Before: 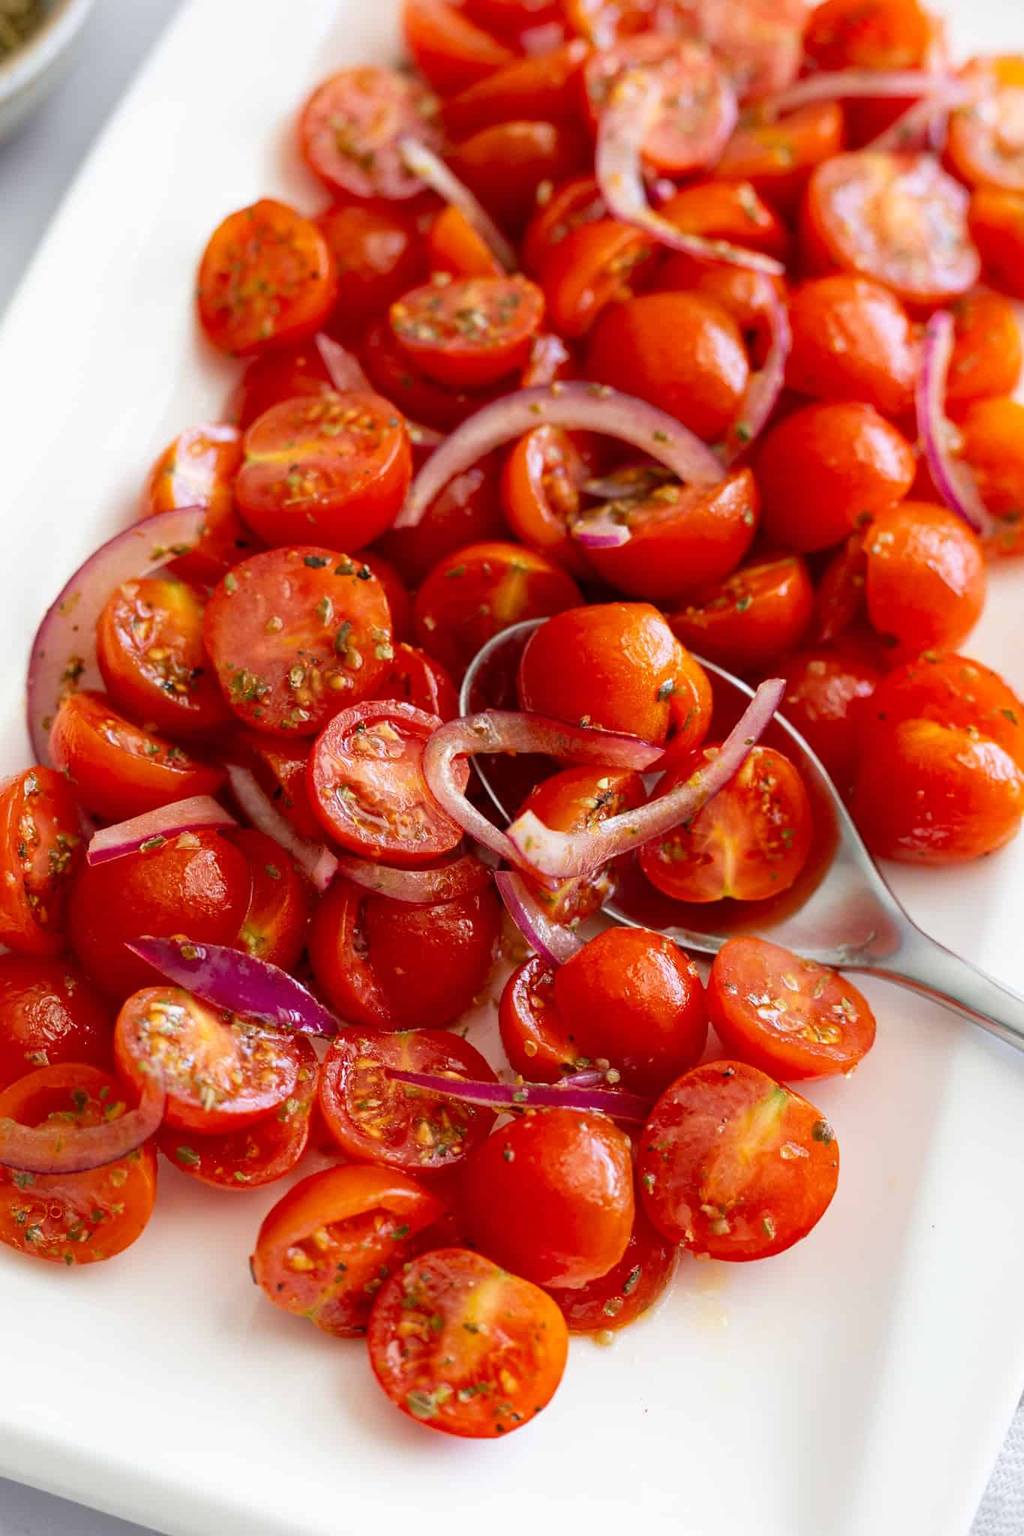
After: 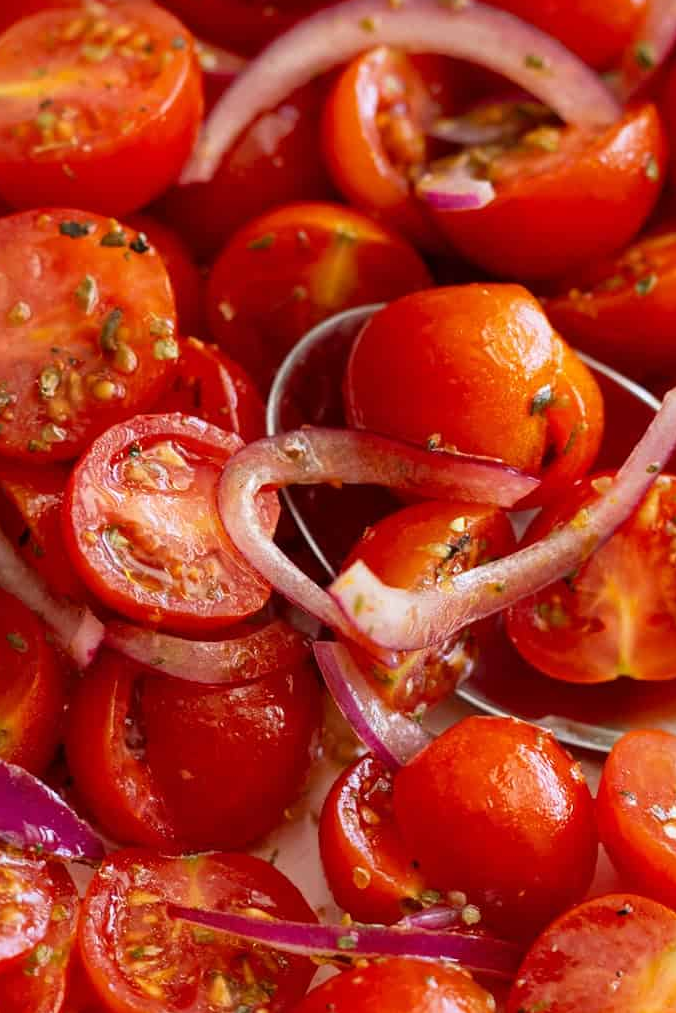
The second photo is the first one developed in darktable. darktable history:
crop: left 25.348%, top 25.43%, right 25.112%, bottom 25.077%
